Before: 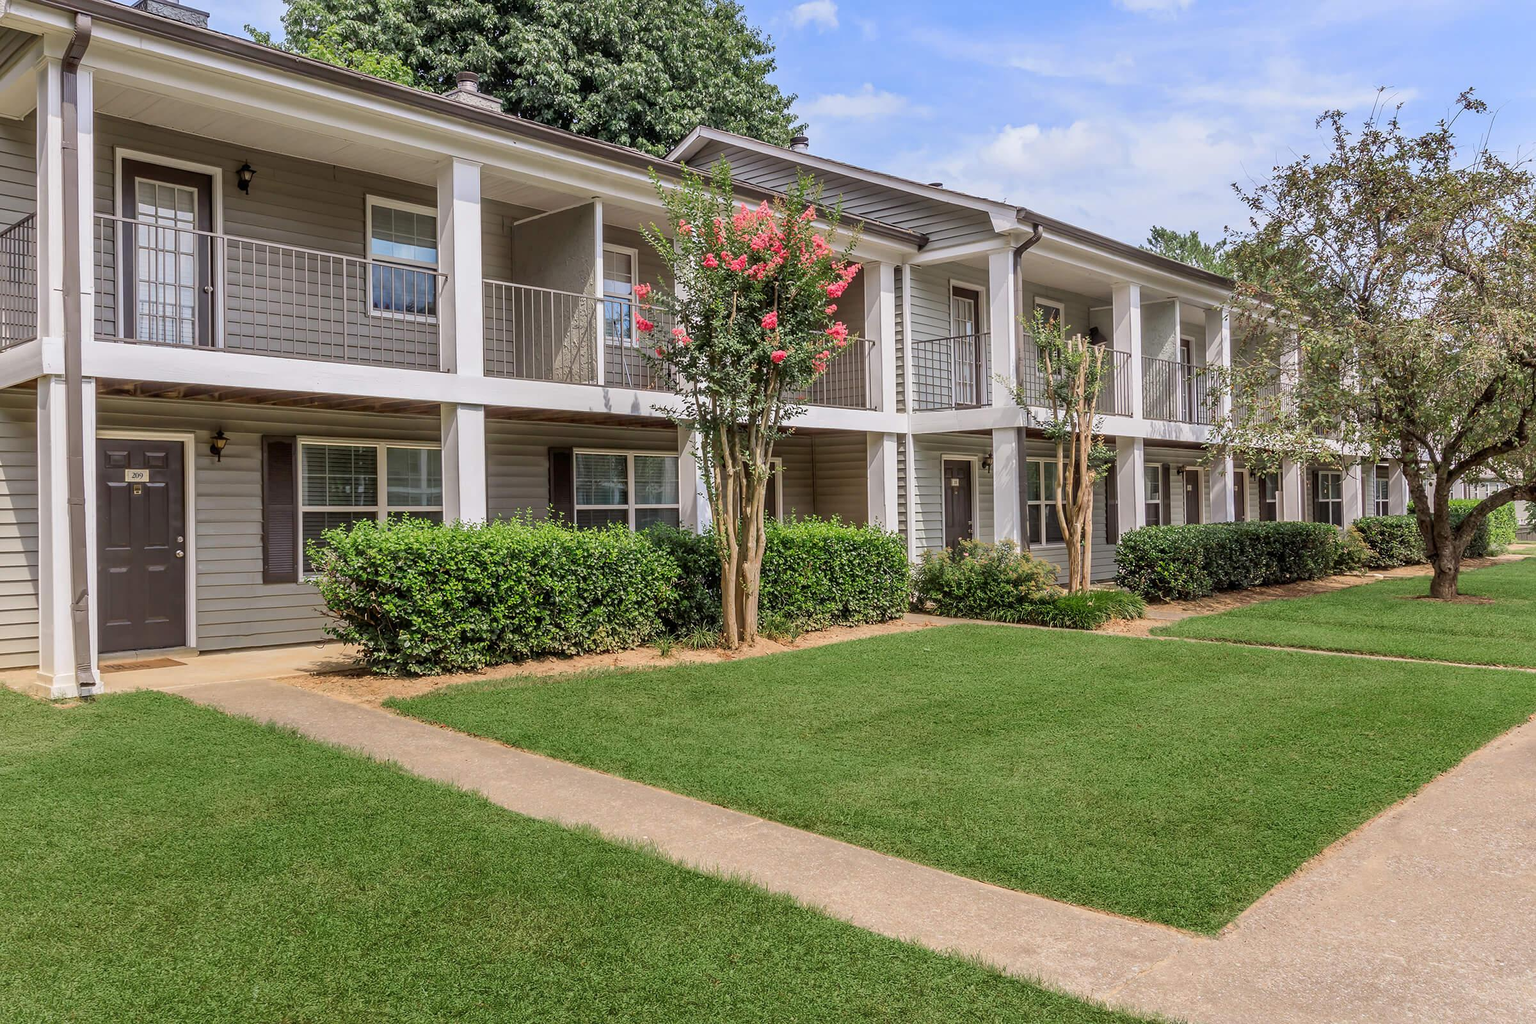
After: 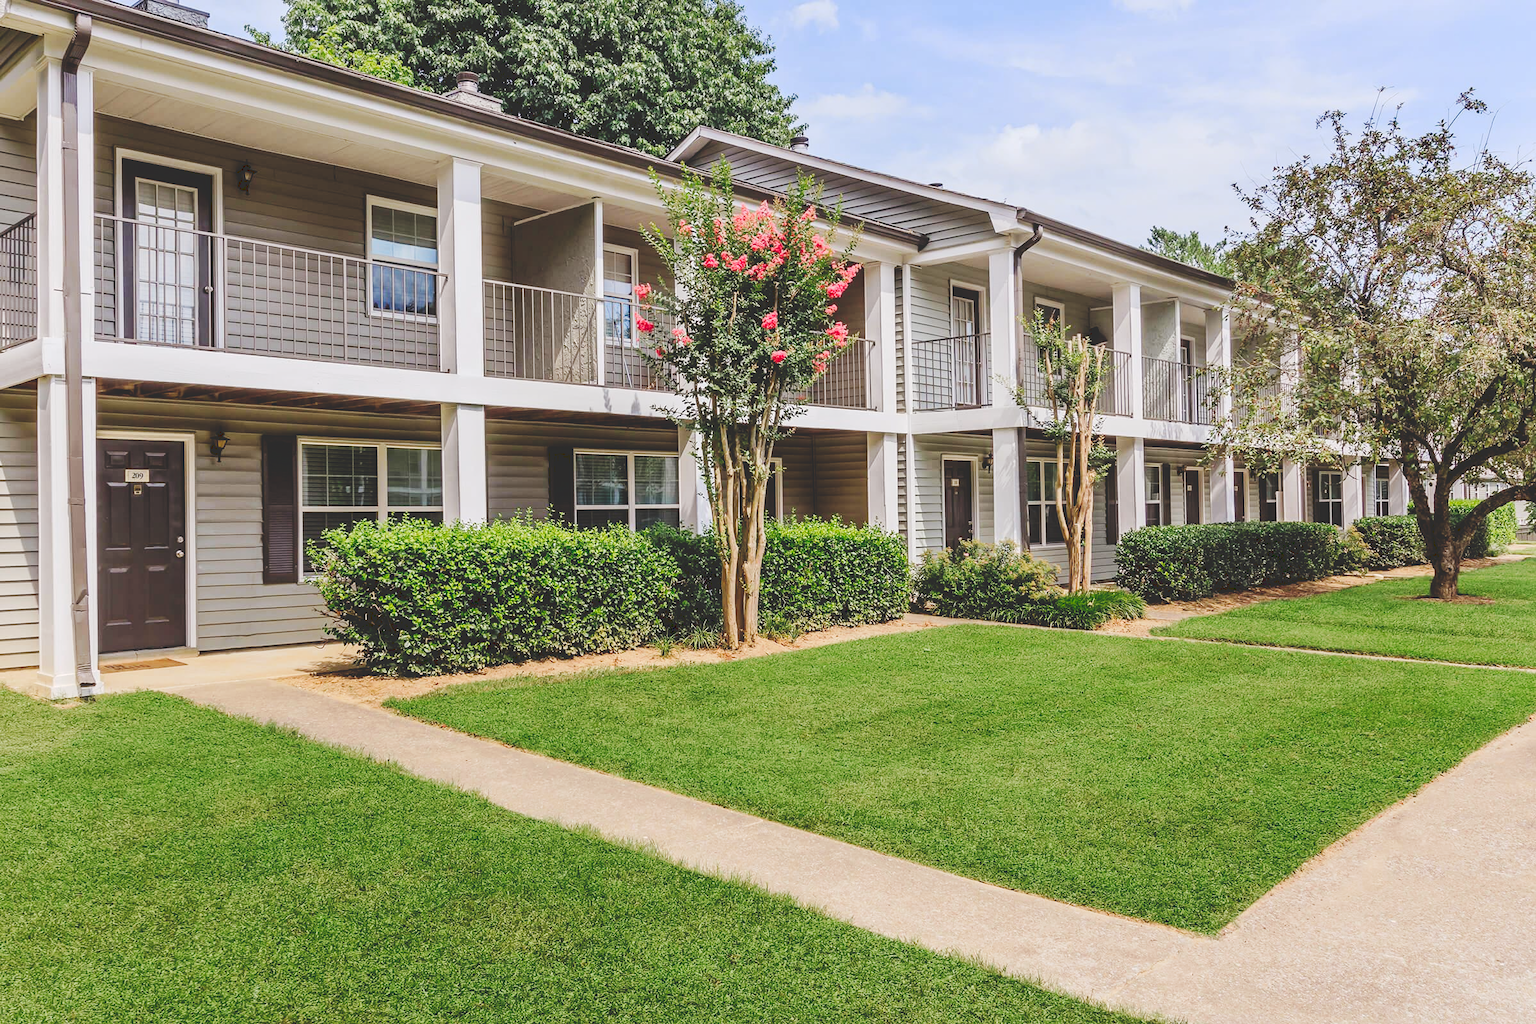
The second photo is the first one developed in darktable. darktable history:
tone curve: curves: ch0 [(0, 0) (0.003, 0.178) (0.011, 0.177) (0.025, 0.177) (0.044, 0.178) (0.069, 0.178) (0.1, 0.18) (0.136, 0.183) (0.177, 0.199) (0.224, 0.227) (0.277, 0.278) (0.335, 0.357) (0.399, 0.449) (0.468, 0.546) (0.543, 0.65) (0.623, 0.724) (0.709, 0.804) (0.801, 0.868) (0.898, 0.921) (1, 1)], preserve colors none
